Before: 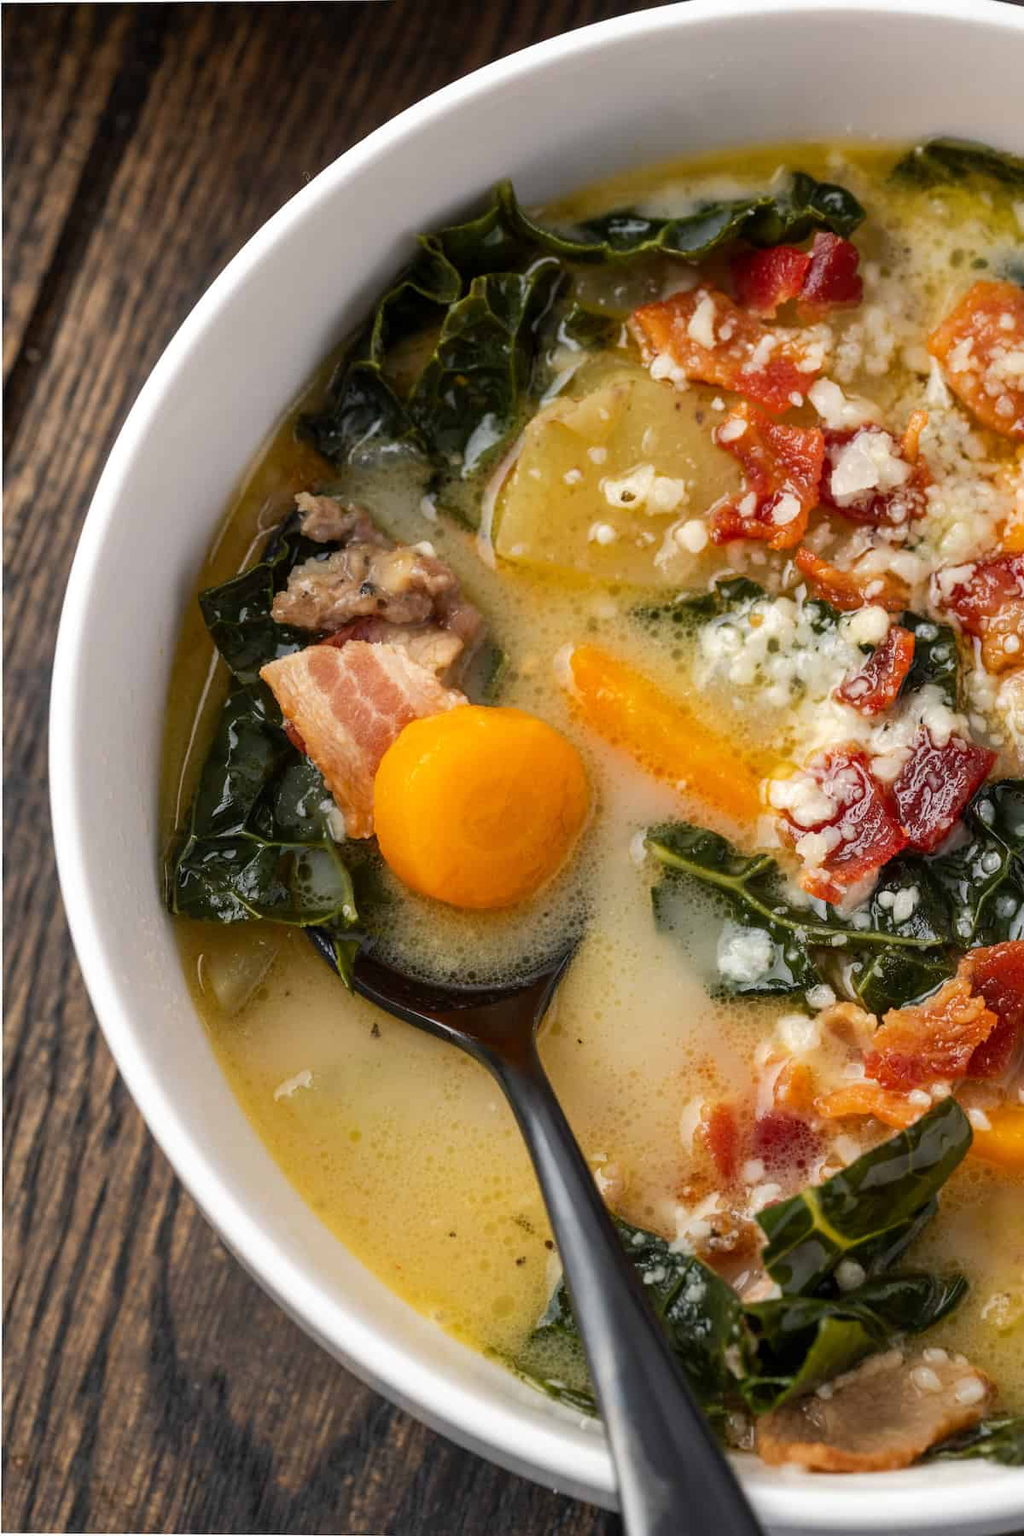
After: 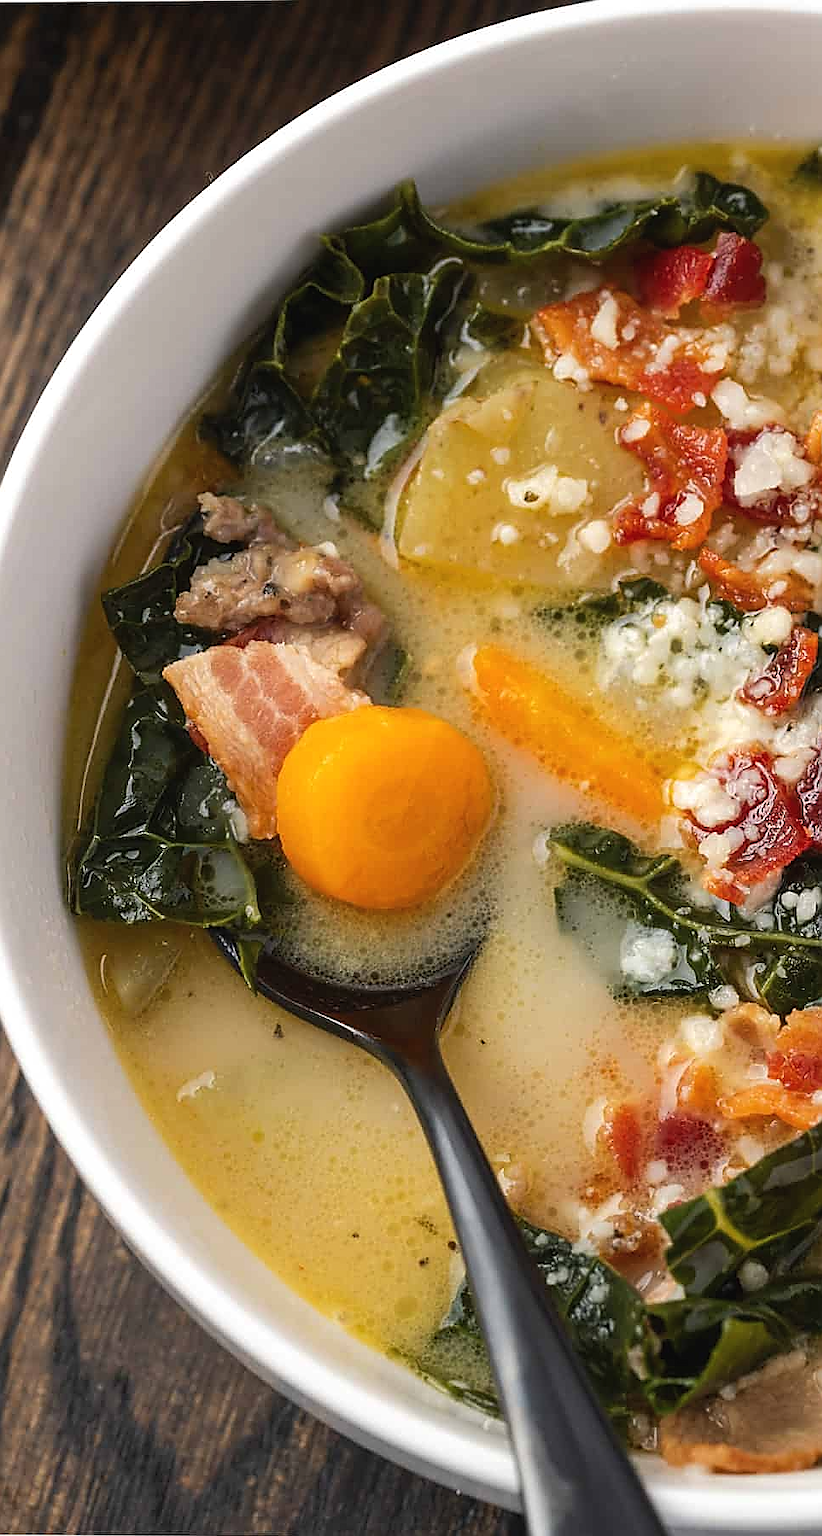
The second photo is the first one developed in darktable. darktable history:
sharpen: radius 1.388, amount 1.234, threshold 0.693
crop and rotate: left 9.561%, right 10.16%
exposure: black level correction -0.003, exposure 0.041 EV, compensate highlight preservation false
